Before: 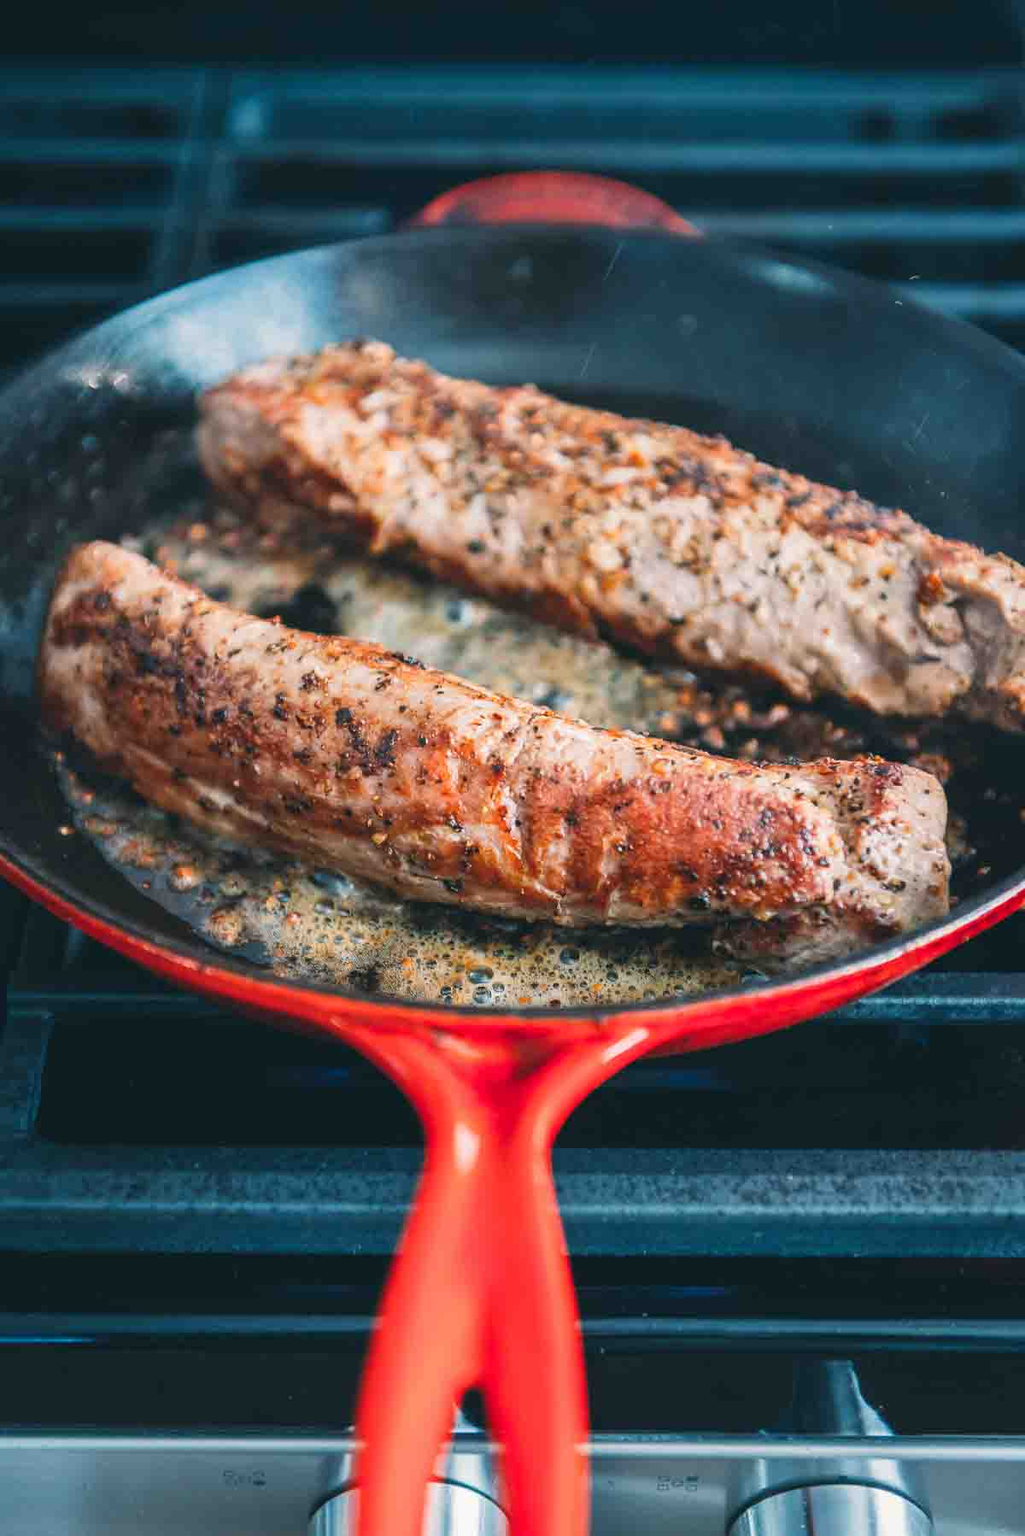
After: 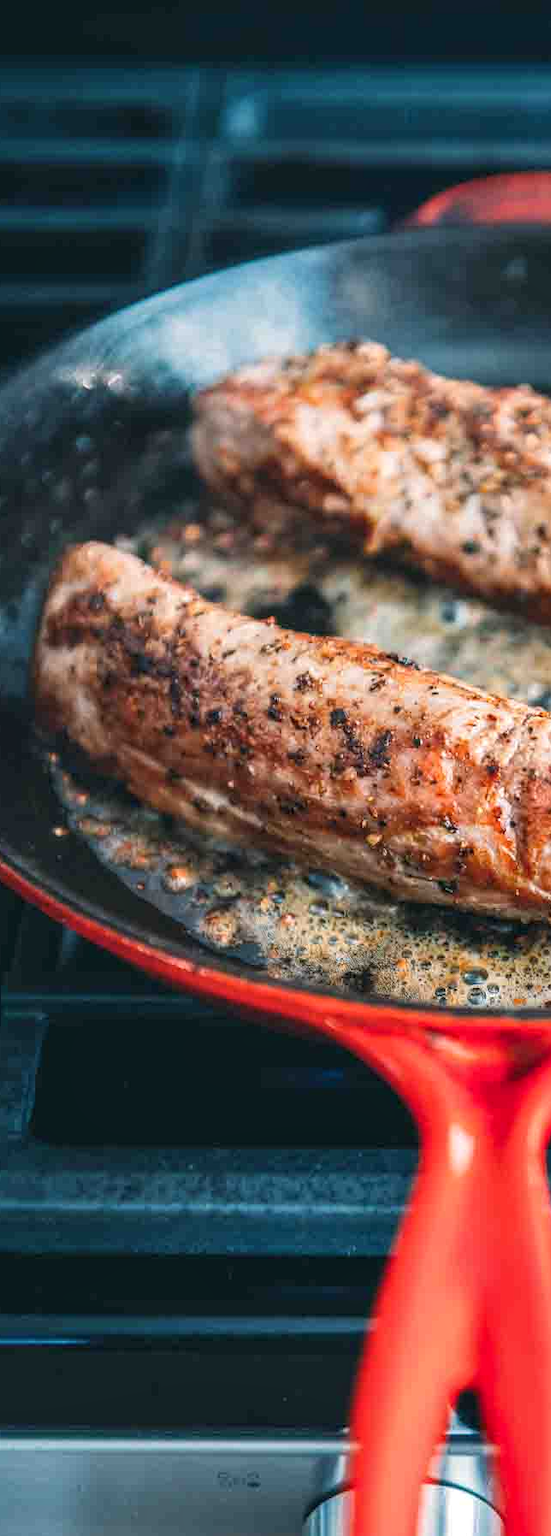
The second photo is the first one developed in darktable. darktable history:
crop: left 0.603%, right 45.586%, bottom 0.082%
local contrast: on, module defaults
